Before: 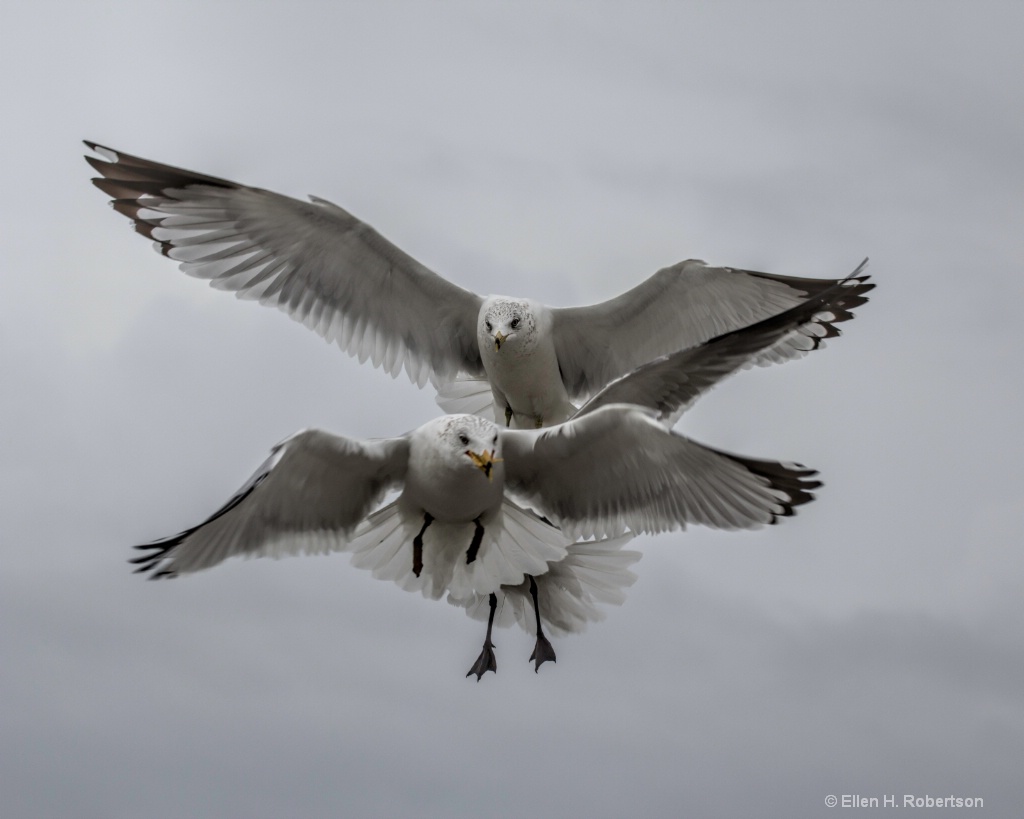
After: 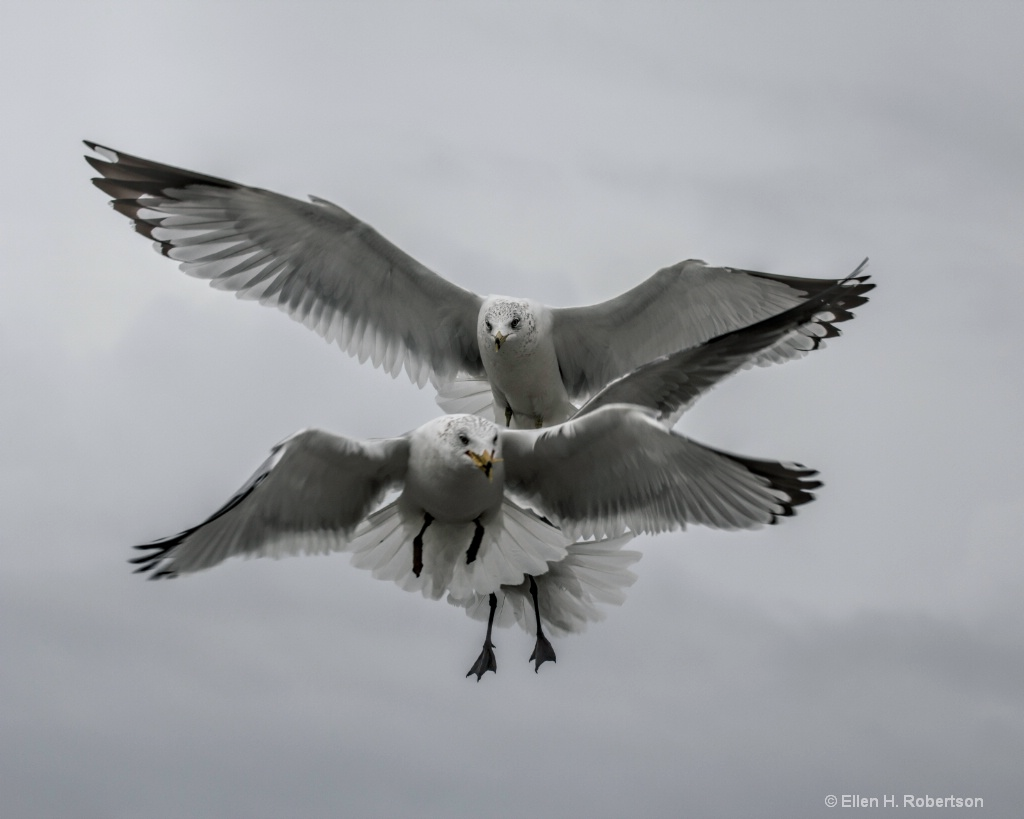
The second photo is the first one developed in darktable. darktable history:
tone equalizer: on, module defaults
color balance rgb: shadows lift › chroma 2.06%, shadows lift › hue 214.83°, perceptual saturation grading › global saturation 25.269%
contrast brightness saturation: contrast 0.098, saturation -0.355
